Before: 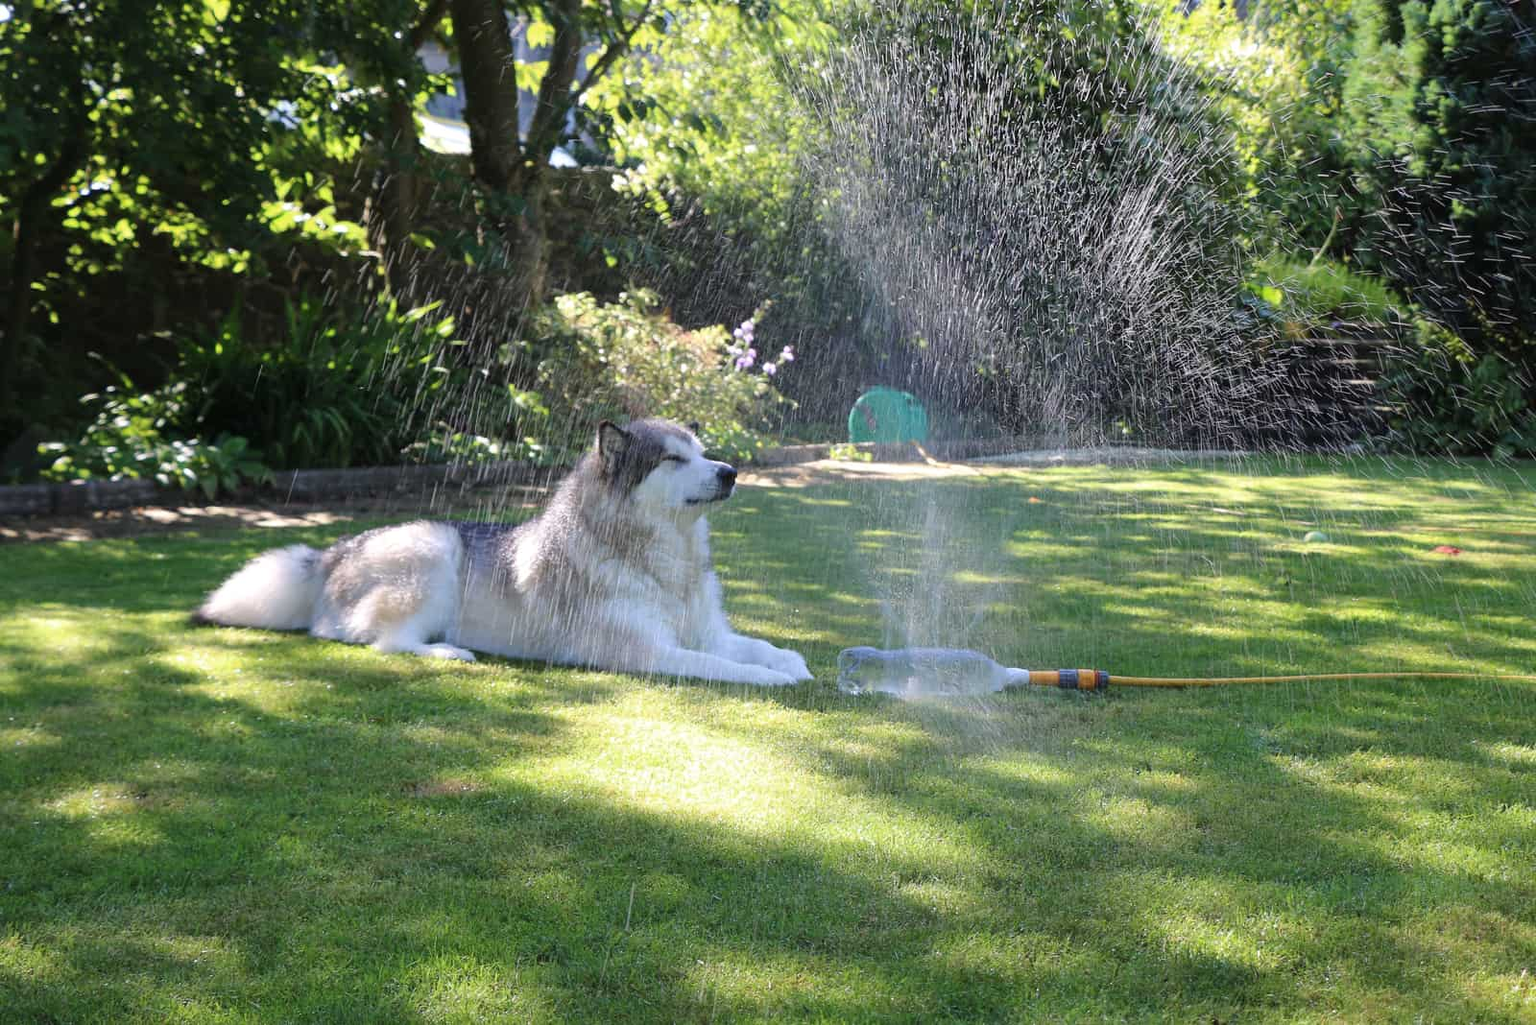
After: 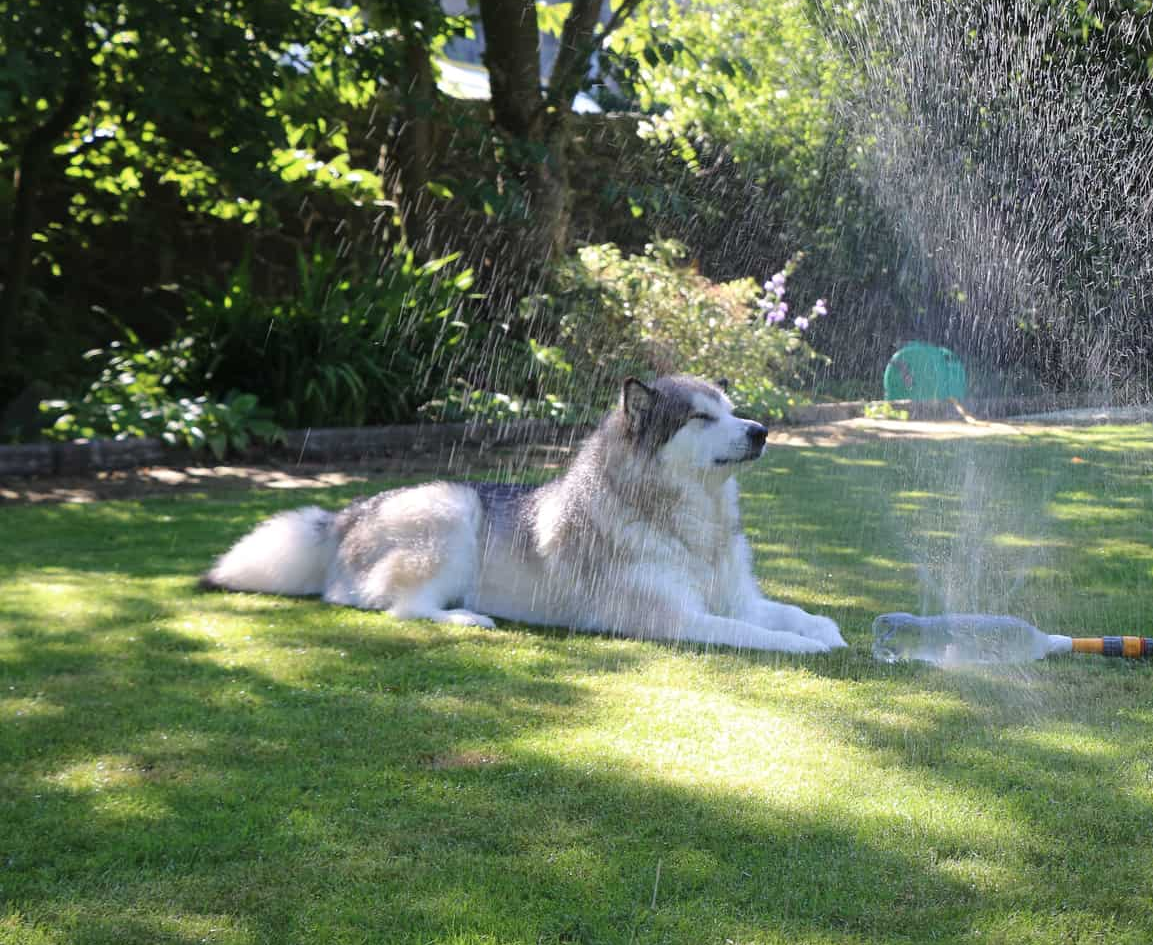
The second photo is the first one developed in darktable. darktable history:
crop: top 5.754%, right 27.91%, bottom 5.728%
